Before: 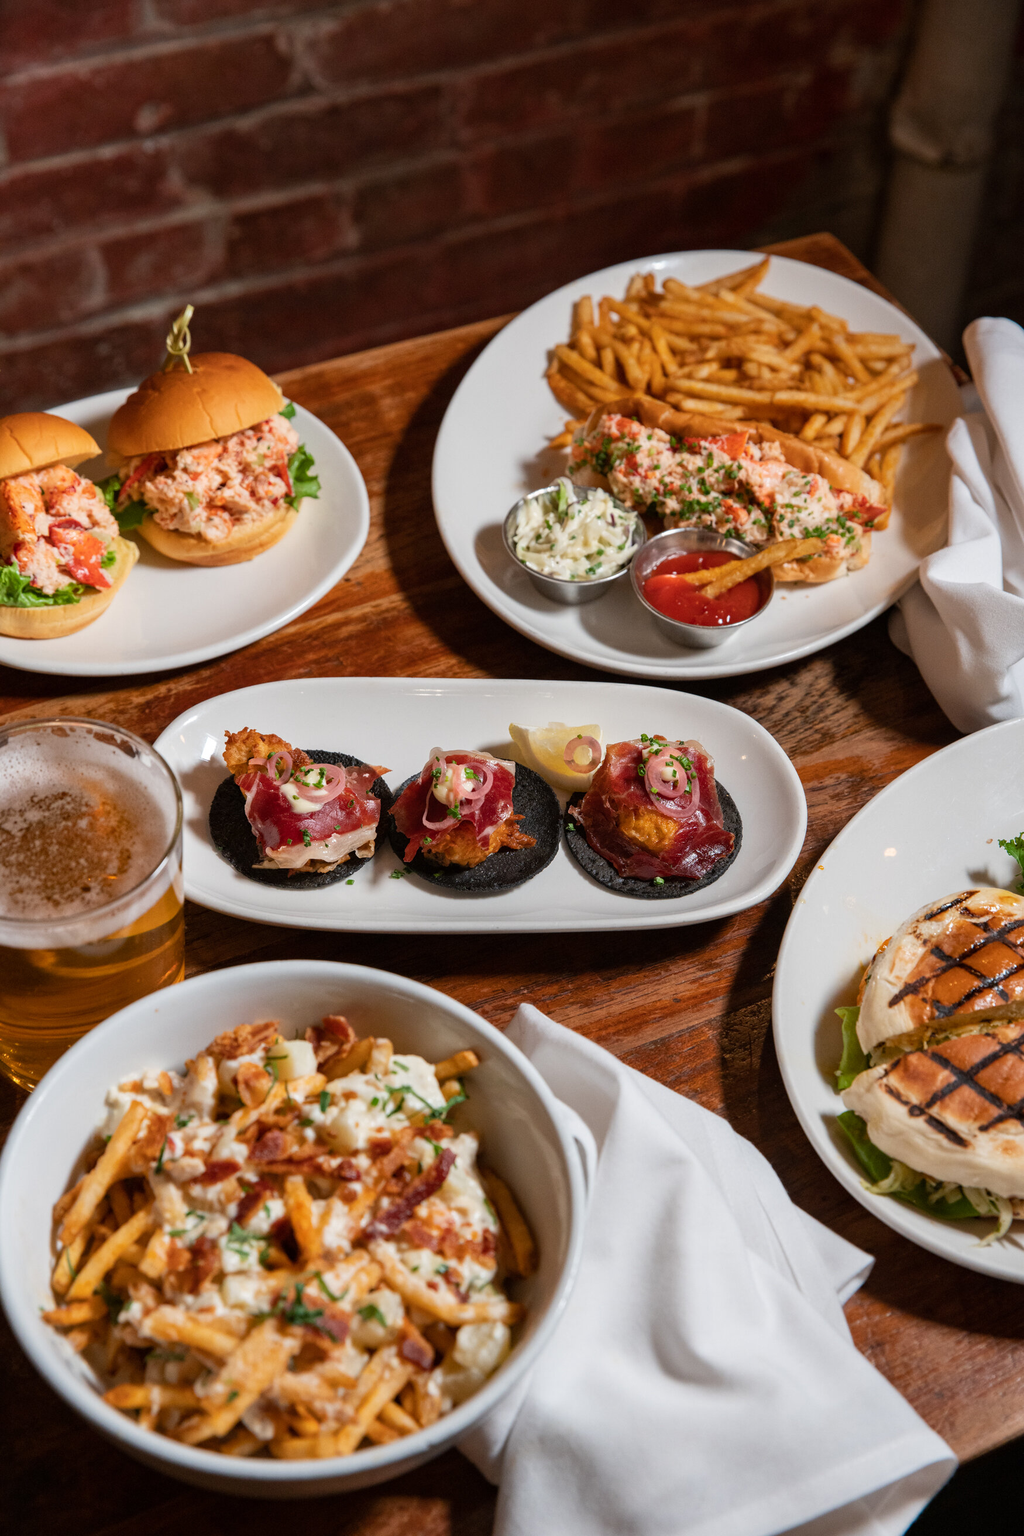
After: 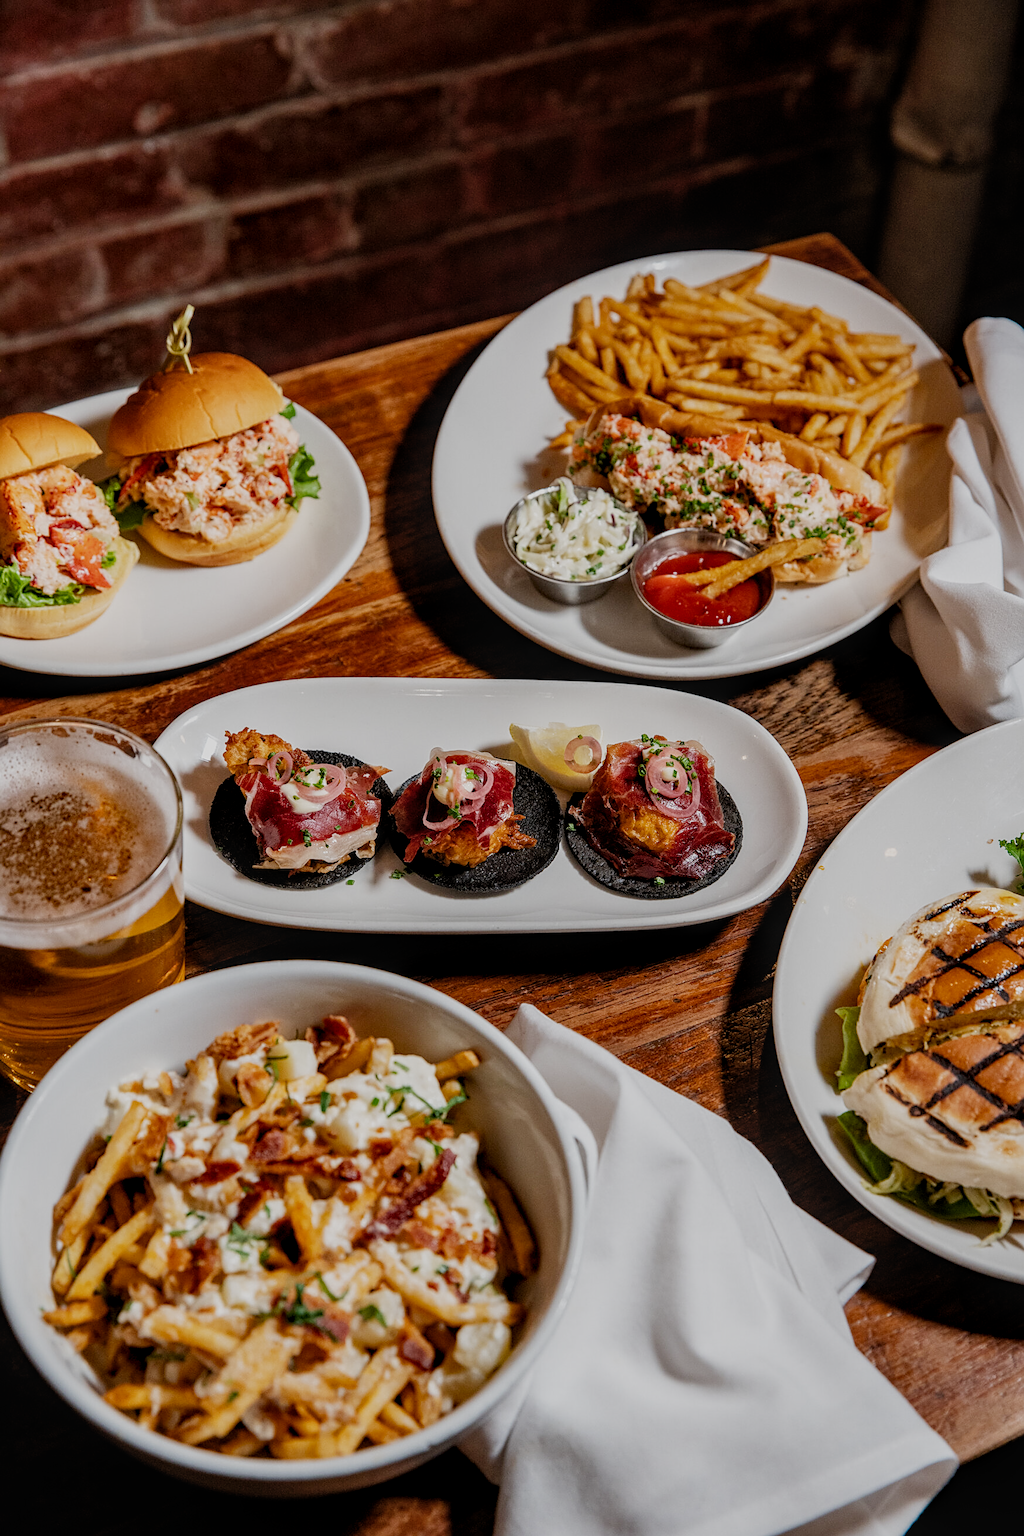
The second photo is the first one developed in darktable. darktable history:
local contrast: on, module defaults
sharpen: on, module defaults
filmic rgb: black relative exposure -7.65 EV, white relative exposure 4.56 EV, hardness 3.61, add noise in highlights 0, preserve chrominance no, color science v3 (2019), use custom middle-gray values true, contrast in highlights soft
